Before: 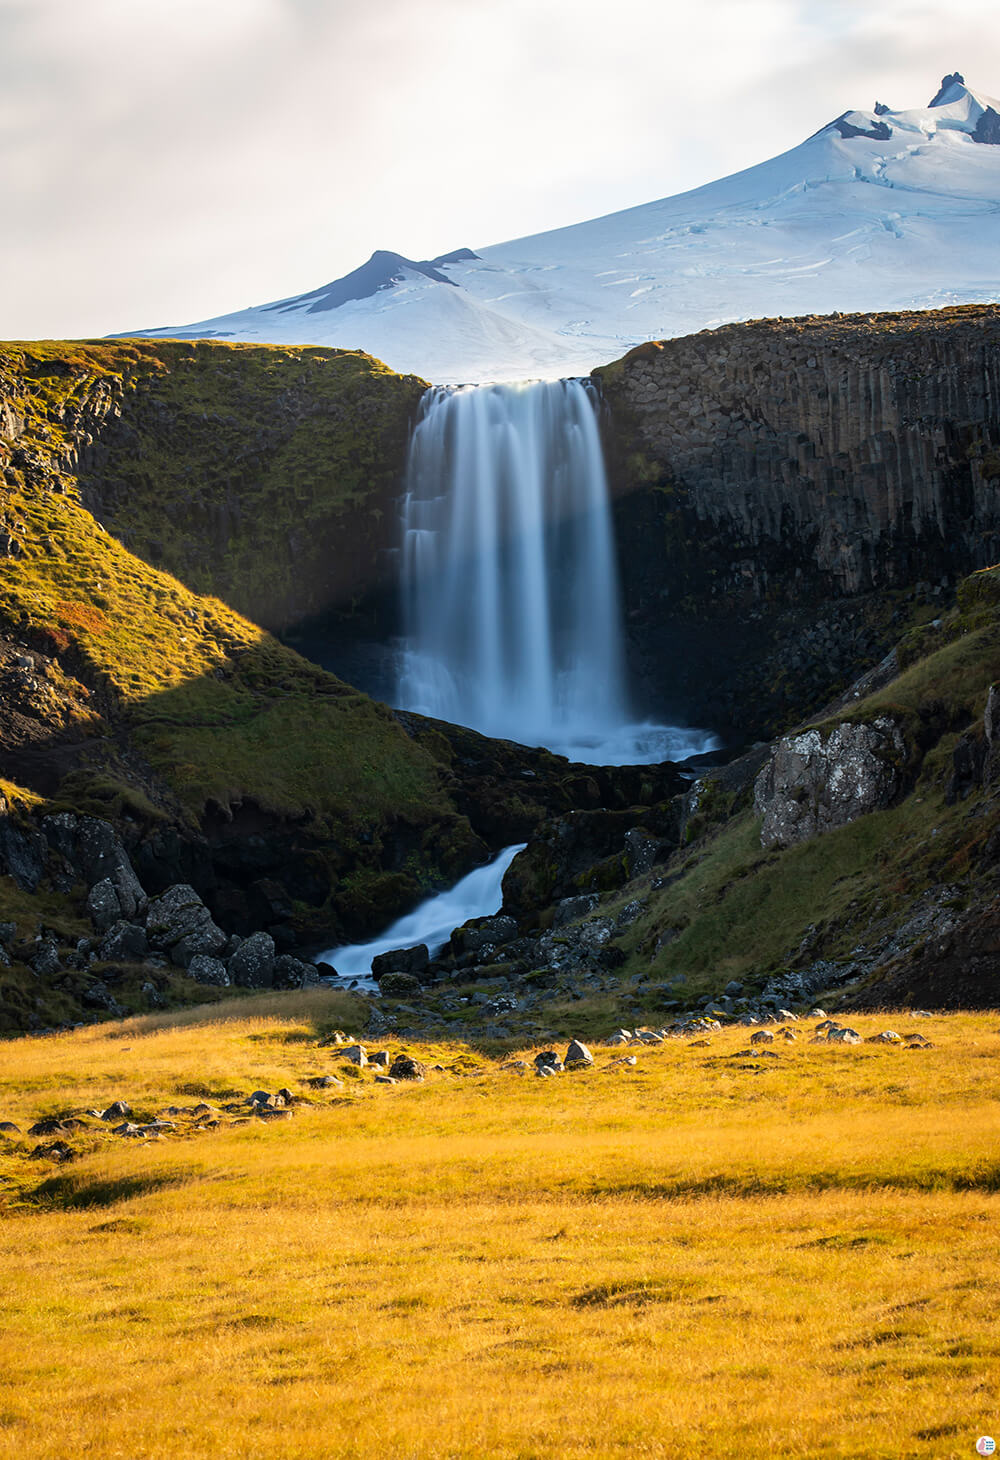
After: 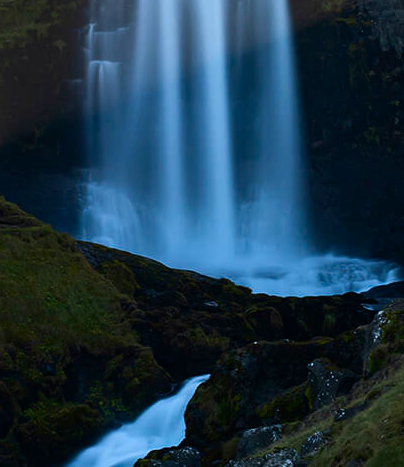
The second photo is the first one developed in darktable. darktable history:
contrast brightness saturation: contrast 0.18, saturation 0.3
crop: left 31.751%, top 32.172%, right 27.8%, bottom 35.83%
